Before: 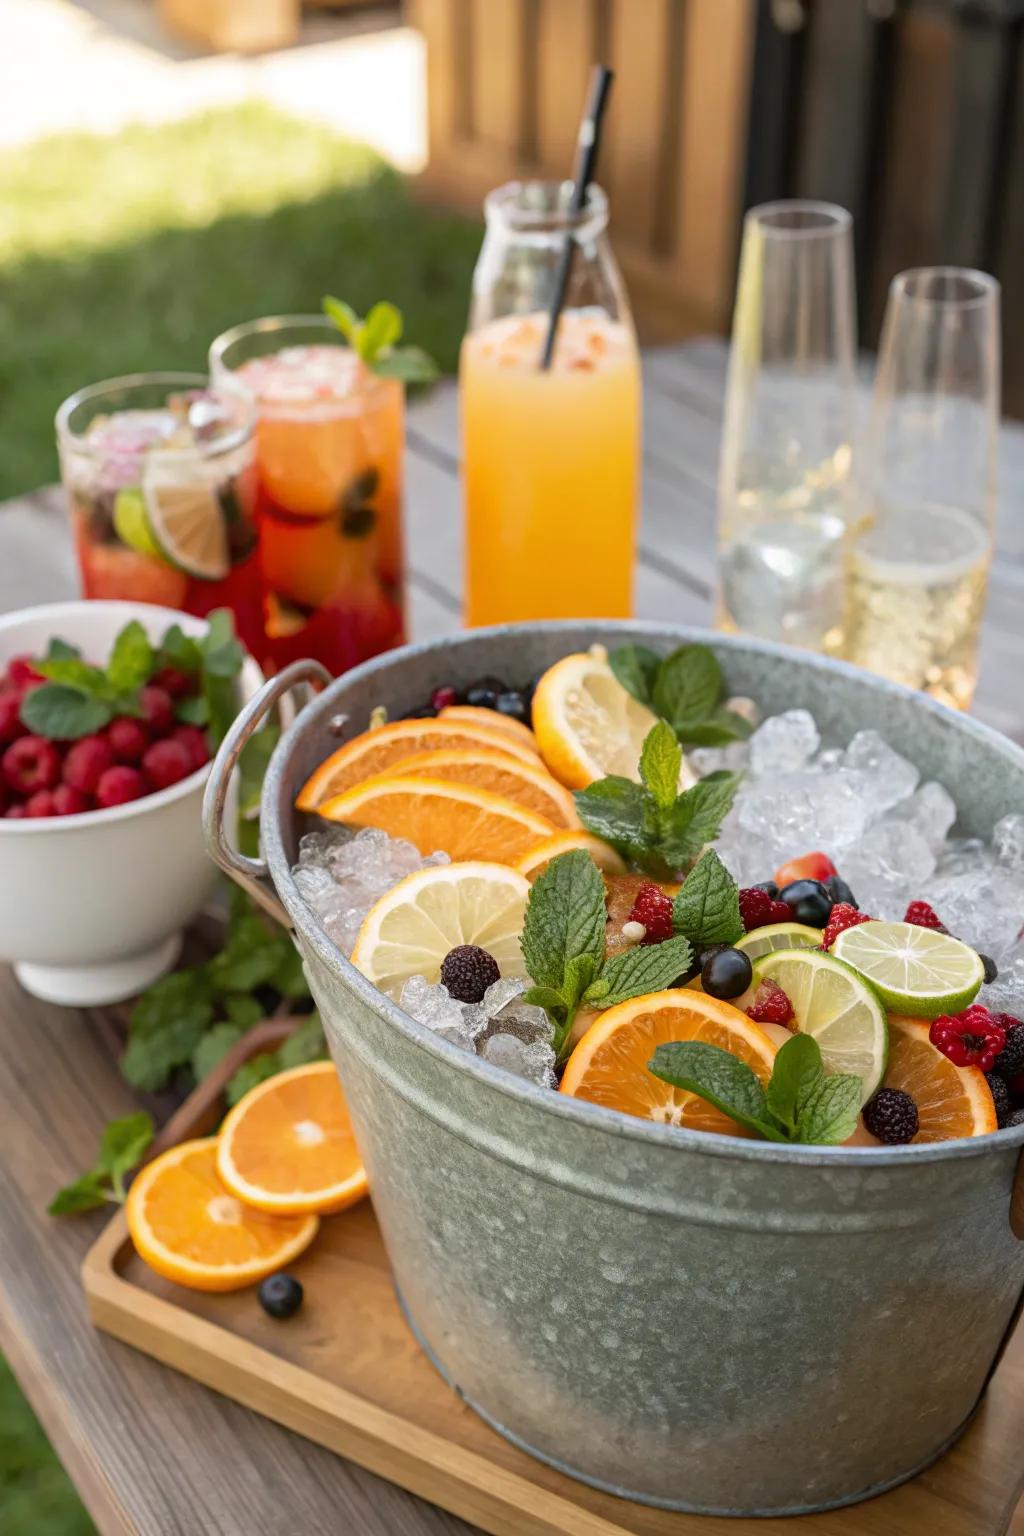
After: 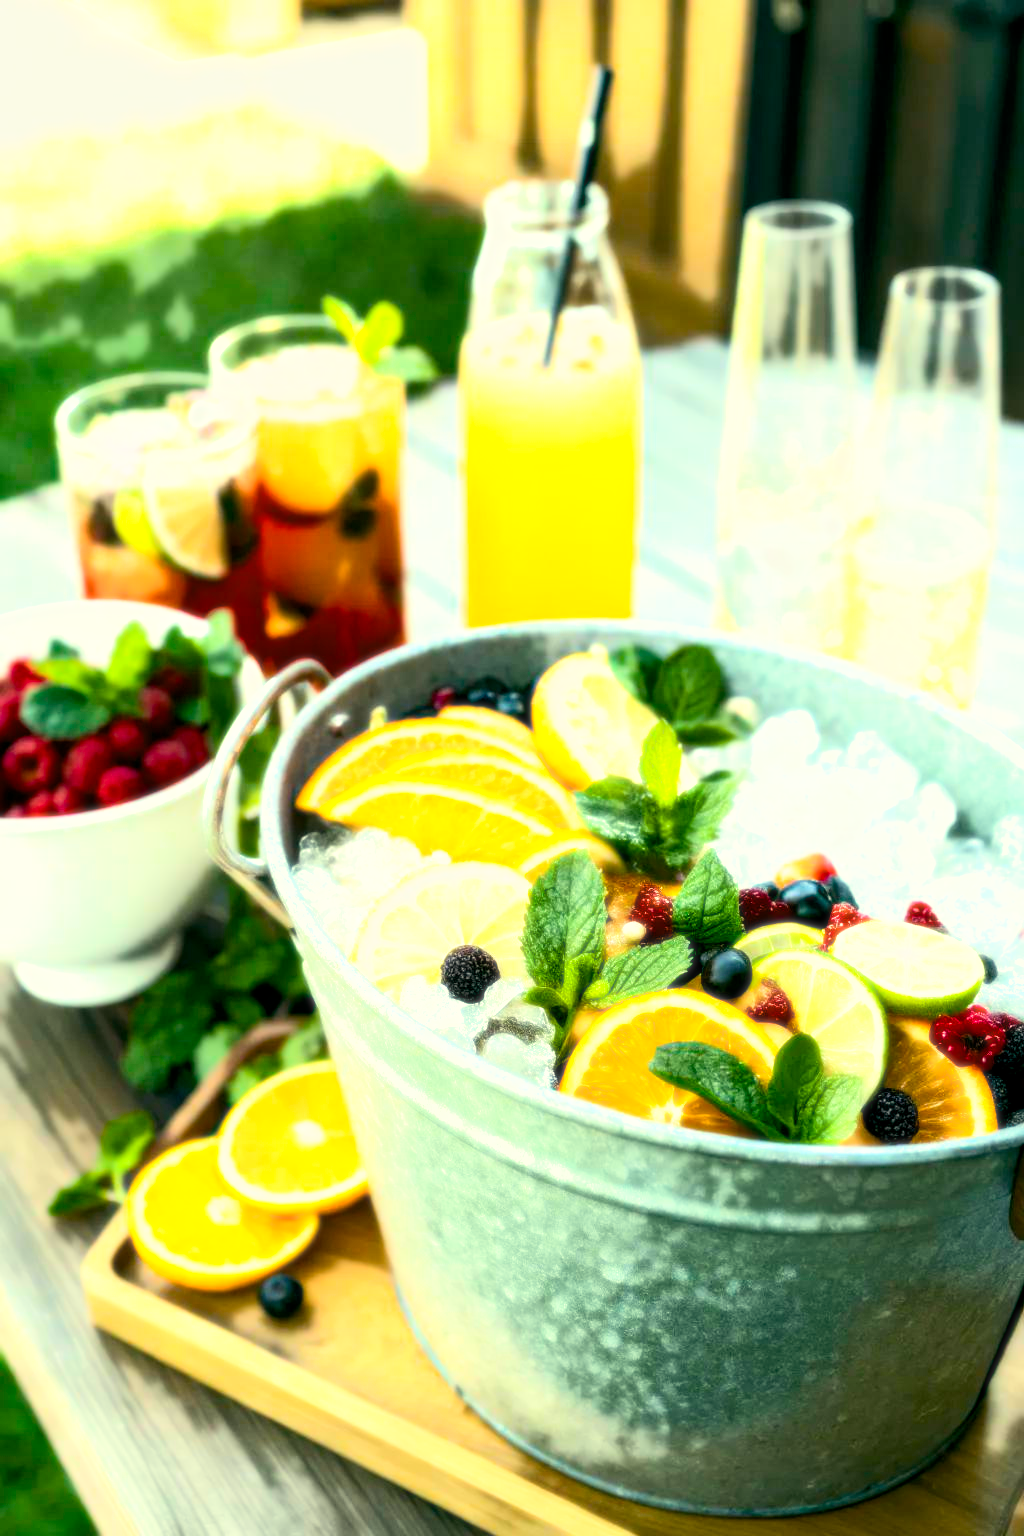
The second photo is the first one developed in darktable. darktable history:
bloom: size 0%, threshold 54.82%, strength 8.31%
color balance rgb: shadows lift › luminance -7.7%, shadows lift › chroma 2.13%, shadows lift › hue 165.27°, power › luminance -7.77%, power › chroma 1.1%, power › hue 215.88°, highlights gain › luminance 15.15%, highlights gain › chroma 7%, highlights gain › hue 125.57°, global offset › luminance -0.33%, global offset › chroma 0.11%, global offset › hue 165.27°, perceptual saturation grading › global saturation 24.42%, perceptual saturation grading › highlights -24.42%, perceptual saturation grading › mid-tones 24.42%, perceptual saturation grading › shadows 40%, perceptual brilliance grading › global brilliance -5%, perceptual brilliance grading › highlights 24.42%, perceptual brilliance grading › mid-tones 7%, perceptual brilliance grading › shadows -5%
base curve: curves: ch0 [(0, 0) (0.688, 0.865) (1, 1)], preserve colors none
tone equalizer: on, module defaults
color correction: highlights a* 3.84, highlights b* 5.07
